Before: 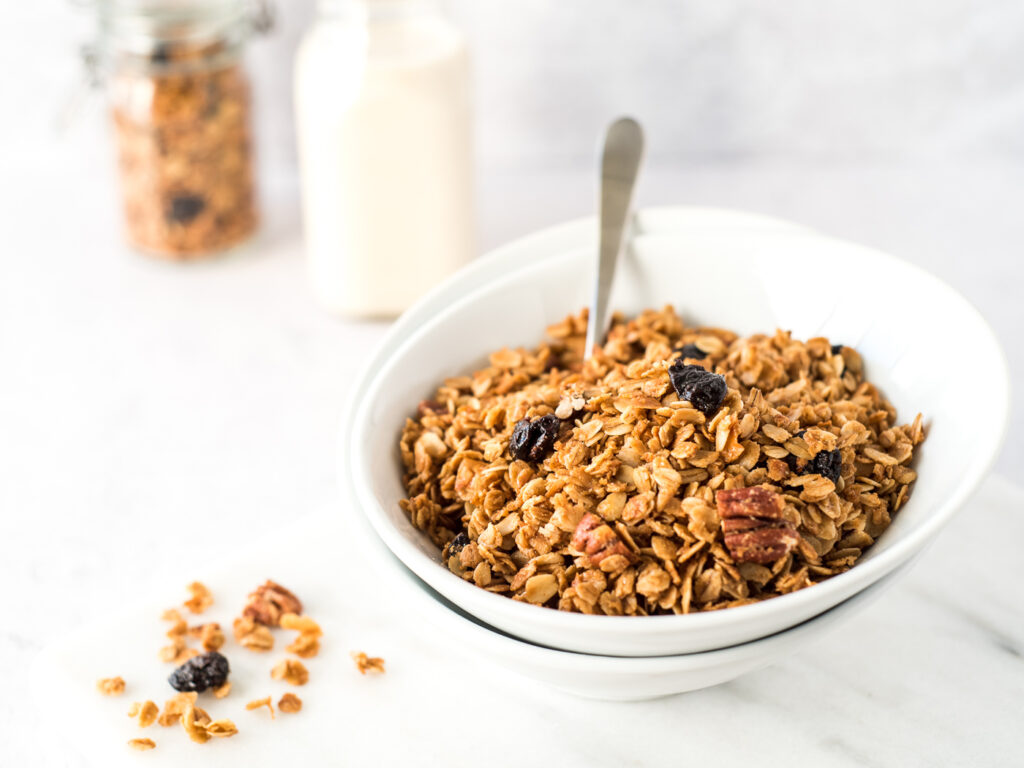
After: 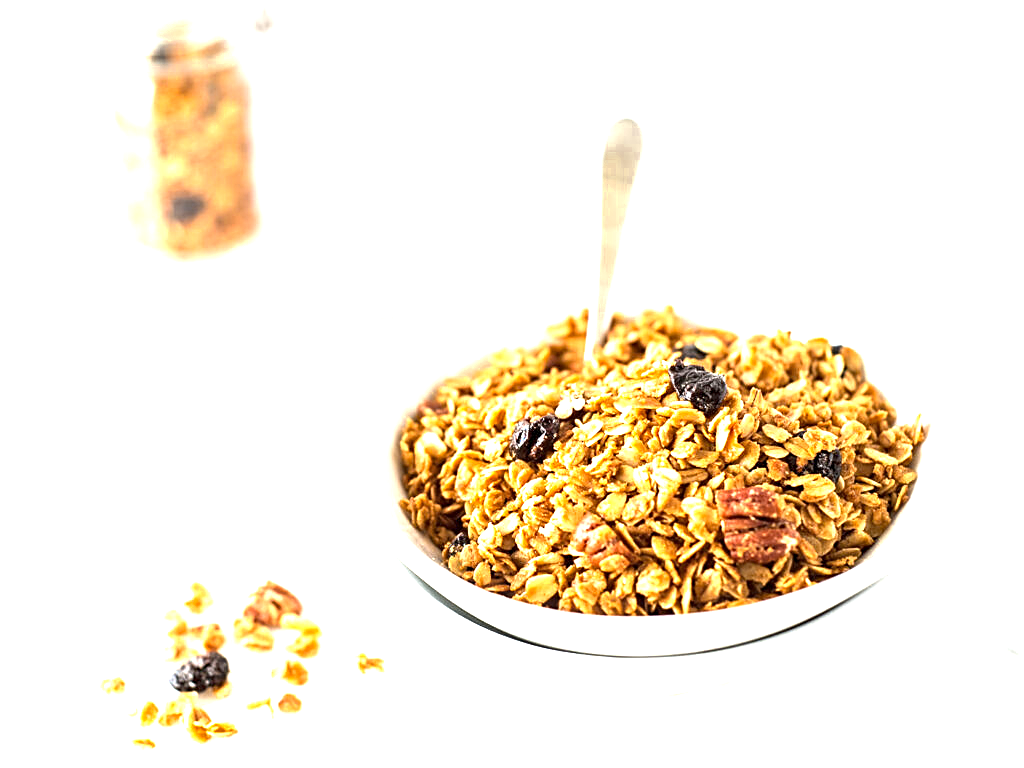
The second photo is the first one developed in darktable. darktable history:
sharpen: on, module defaults
color zones: curves: ch0 [(0, 0.485) (0.178, 0.476) (0.261, 0.623) (0.411, 0.403) (0.708, 0.603) (0.934, 0.412)]; ch1 [(0.003, 0.485) (0.149, 0.496) (0.229, 0.584) (0.326, 0.551) (0.484, 0.262) (0.757, 0.643)]
haze removal: compatibility mode true, adaptive false
exposure: black level correction 0, exposure 1.36 EV, compensate highlight preservation false
